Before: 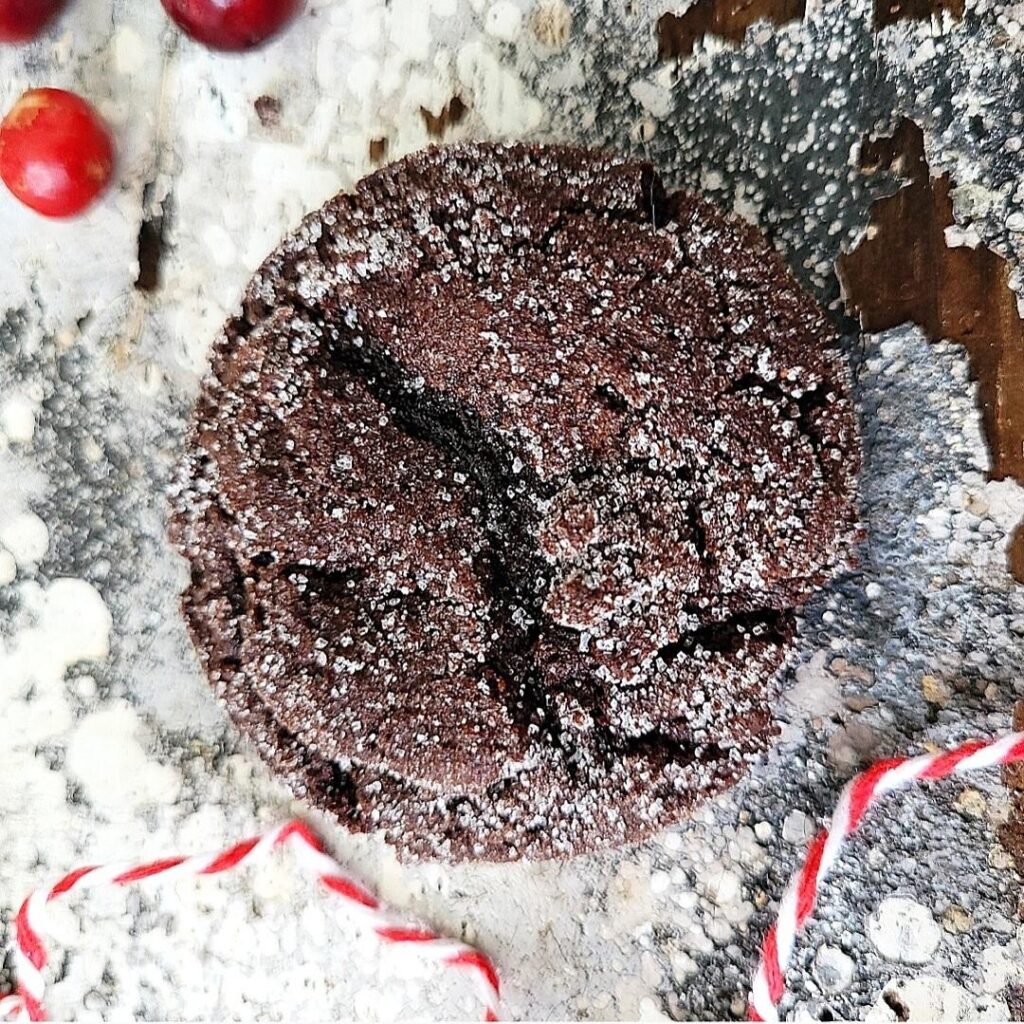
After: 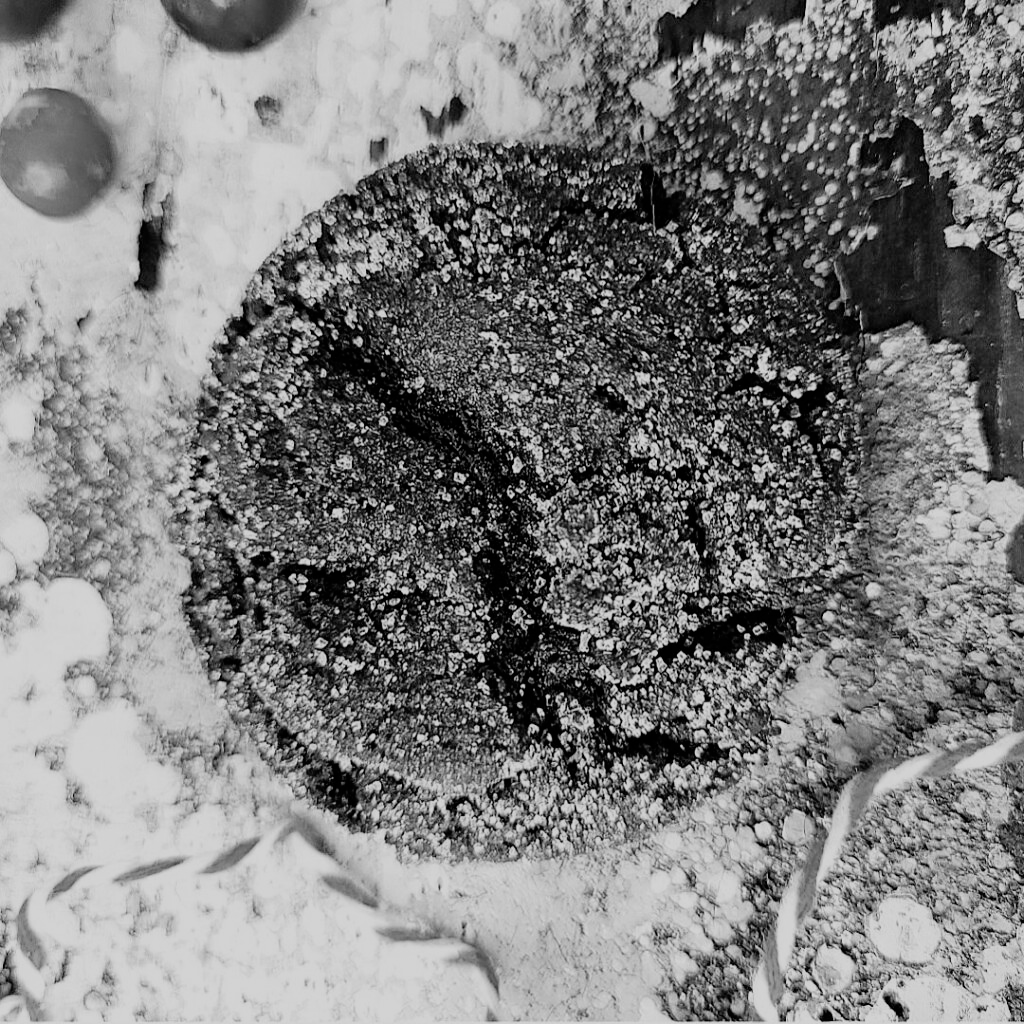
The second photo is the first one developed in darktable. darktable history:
filmic rgb: black relative exposure -7.65 EV, white relative exposure 4.56 EV, hardness 3.61
monochrome: a 32, b 64, size 2.3, highlights 1
